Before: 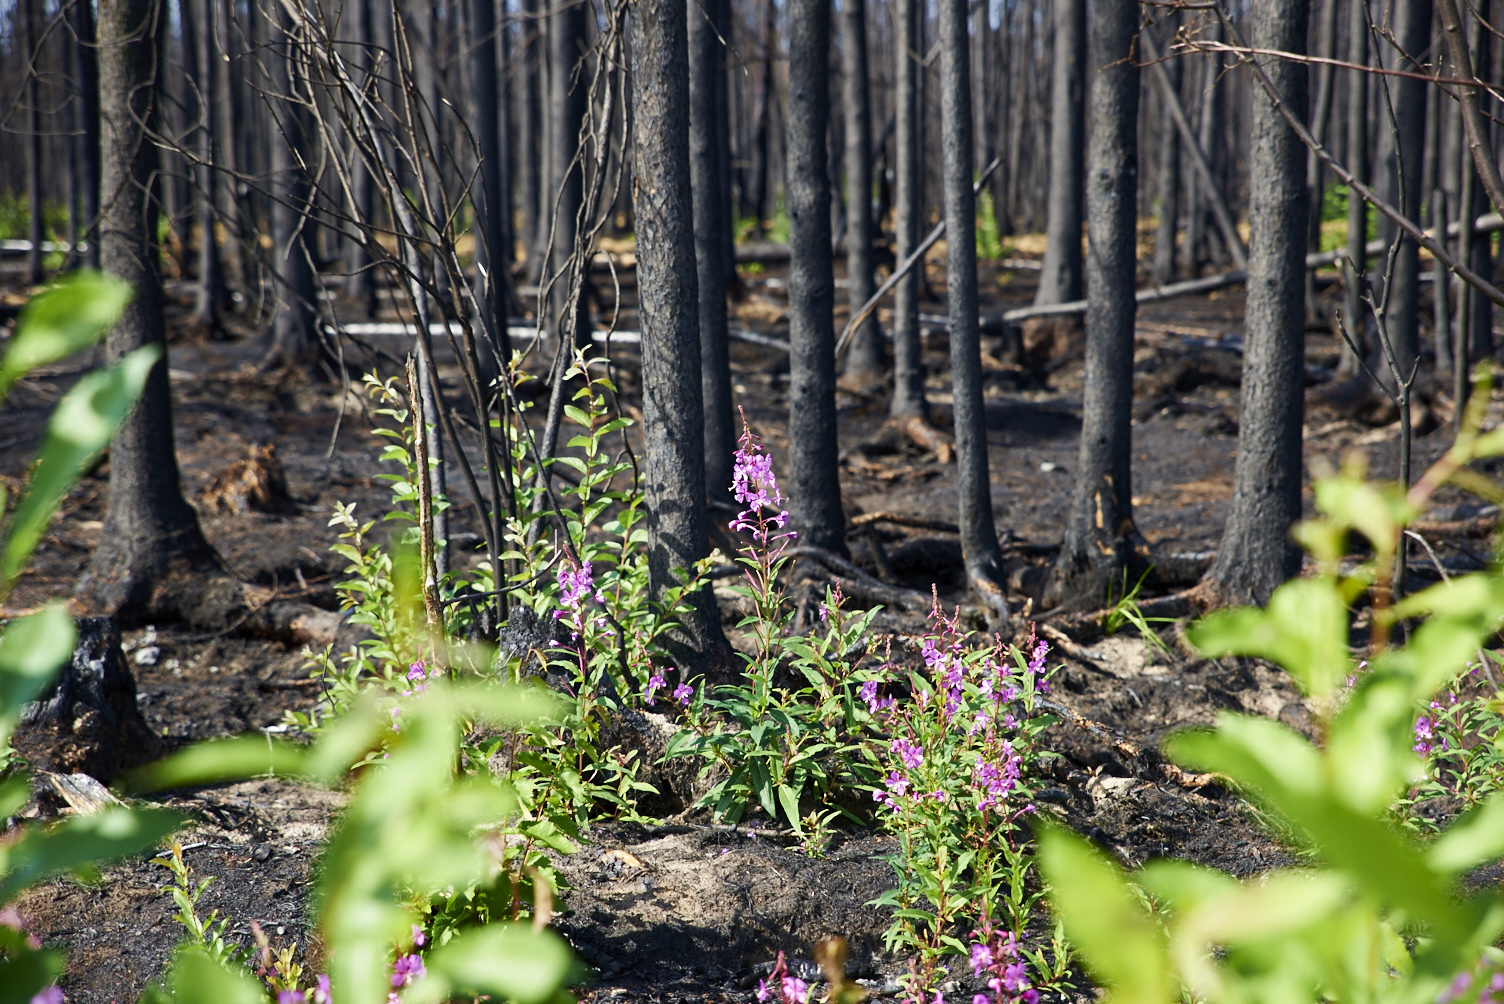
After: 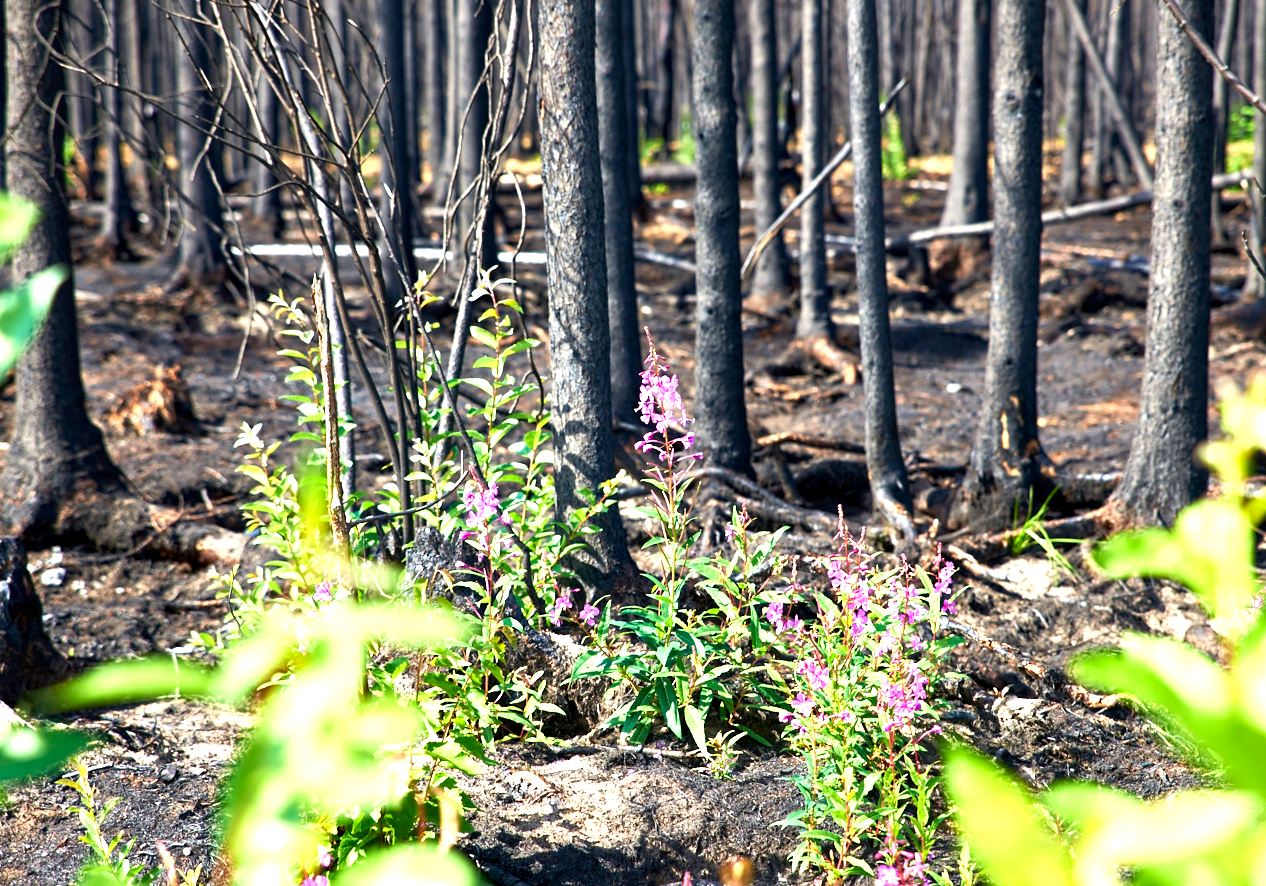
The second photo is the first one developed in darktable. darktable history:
exposure: black level correction 0, exposure 1.199 EV, compensate highlight preservation false
local contrast: highlights 101%, shadows 100%, detail 119%, midtone range 0.2
crop: left 6.276%, top 7.932%, right 9.529%, bottom 3.813%
